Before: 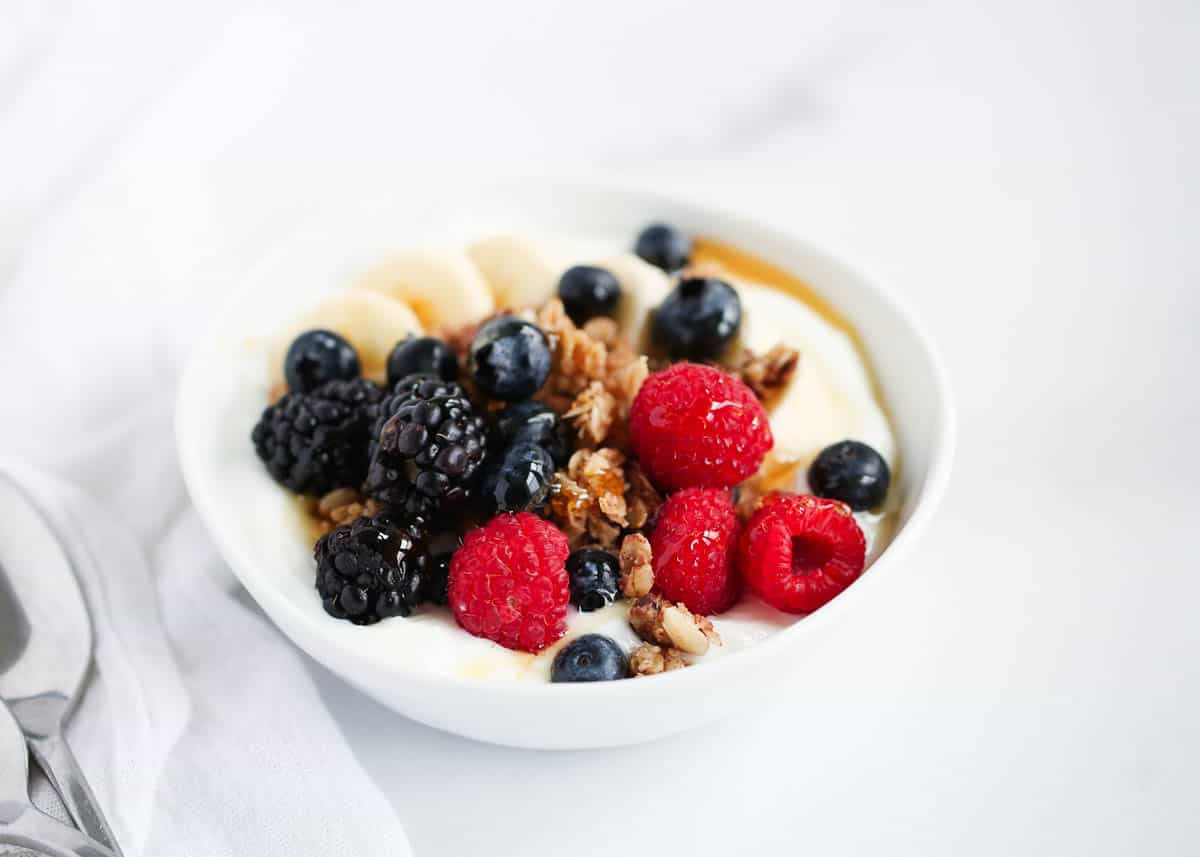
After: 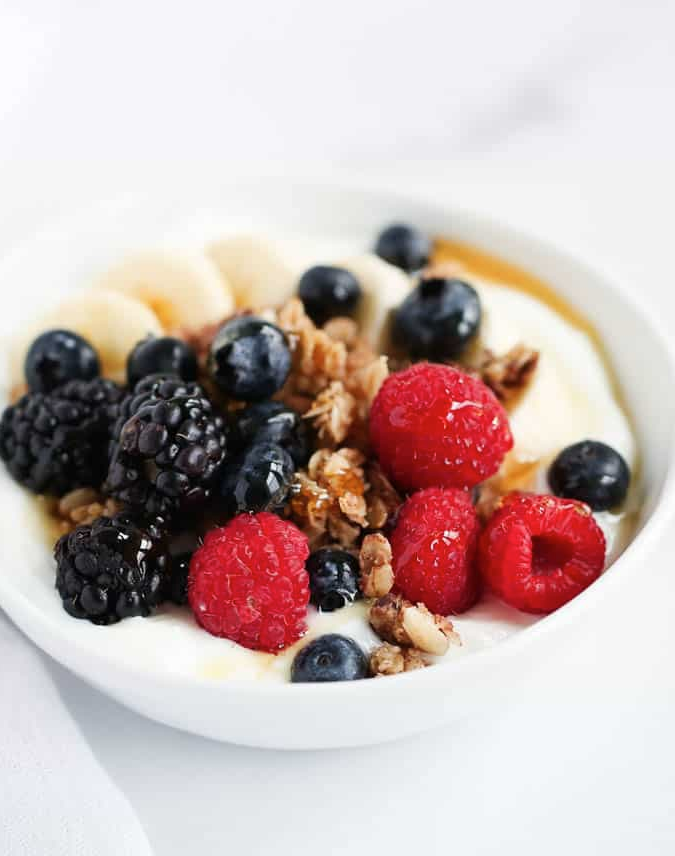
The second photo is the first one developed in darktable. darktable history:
crop: left 21.724%, right 22.015%, bottom 0.002%
tone equalizer: on, module defaults
contrast brightness saturation: saturation -0.059
